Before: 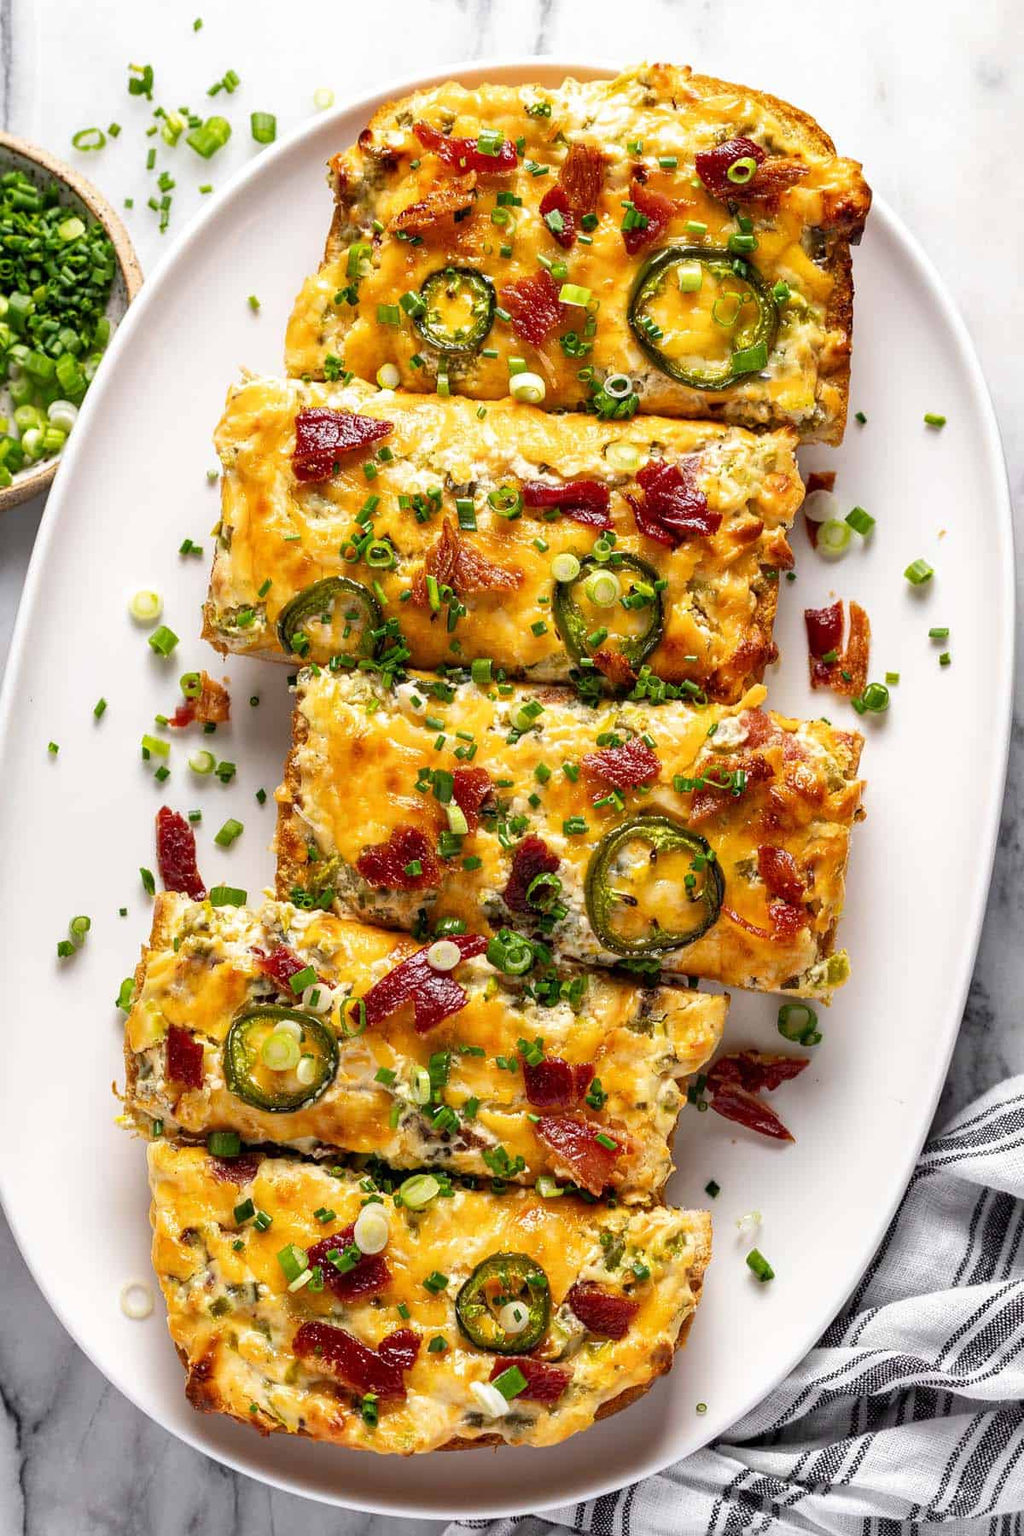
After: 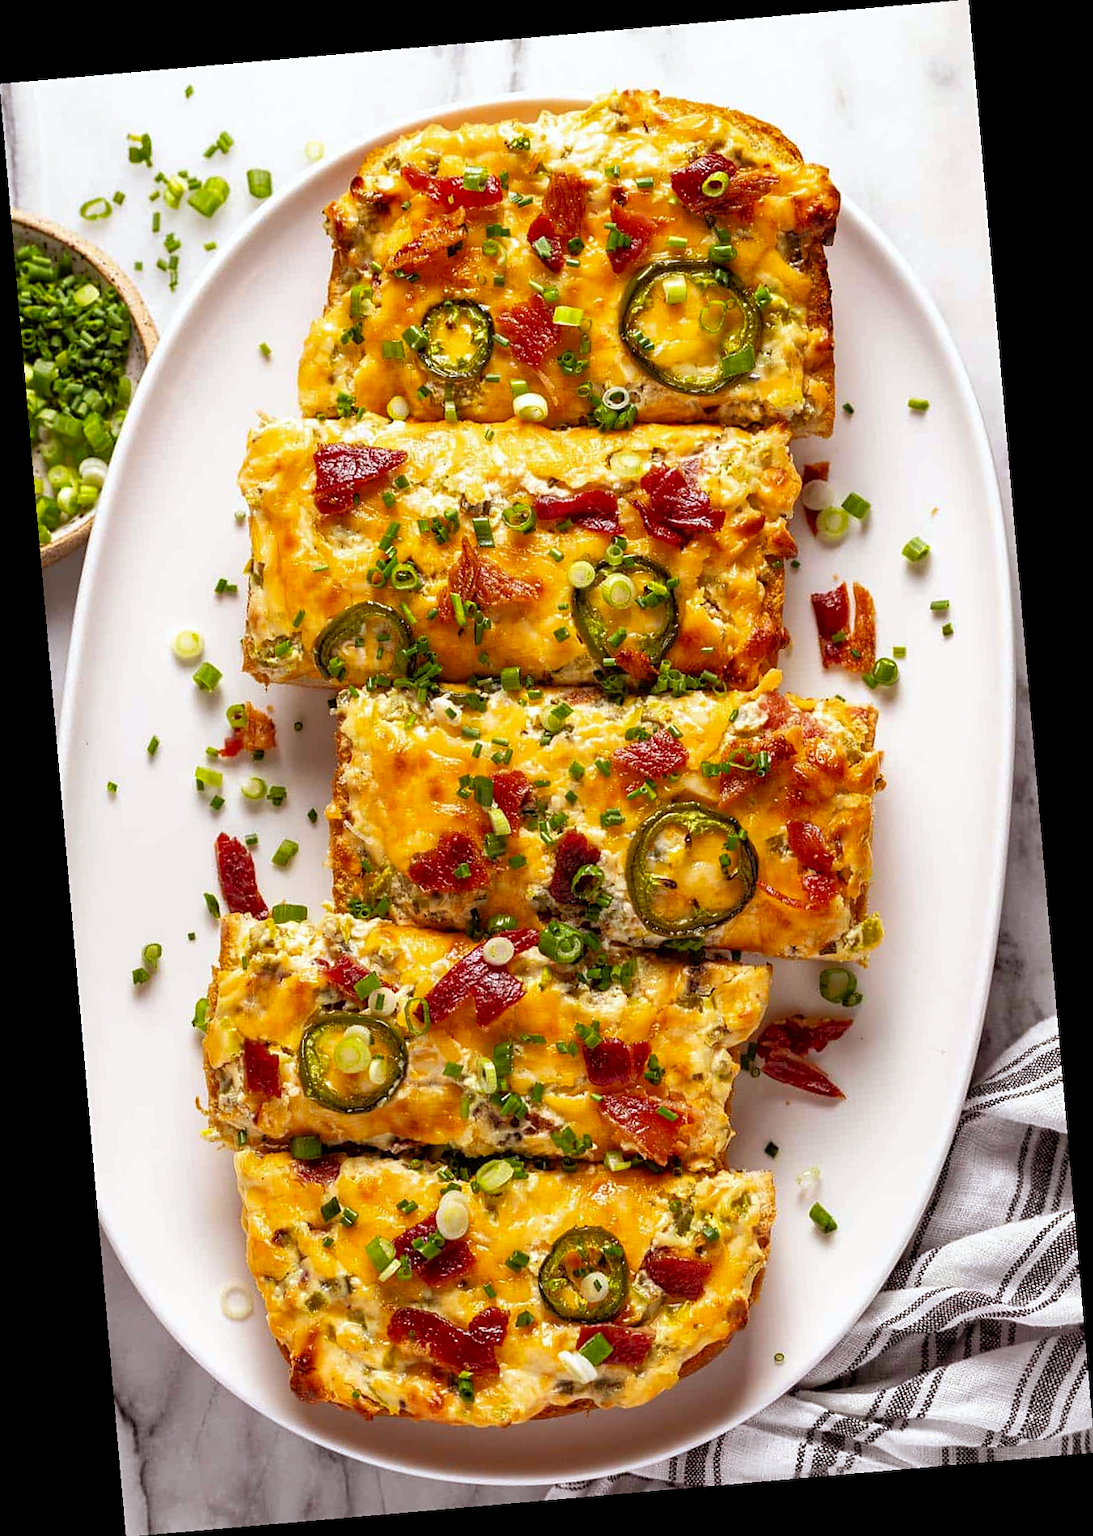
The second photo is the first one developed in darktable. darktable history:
rotate and perspective: rotation -4.98°, automatic cropping off
rgb curve: curves: ch0 [(0, 0) (0.053, 0.068) (0.122, 0.128) (1, 1)]
sharpen: amount 0.2
rgb levels: mode RGB, independent channels, levels [[0, 0.5, 1], [0, 0.521, 1], [0, 0.536, 1]]
white balance: red 0.986, blue 1.01
